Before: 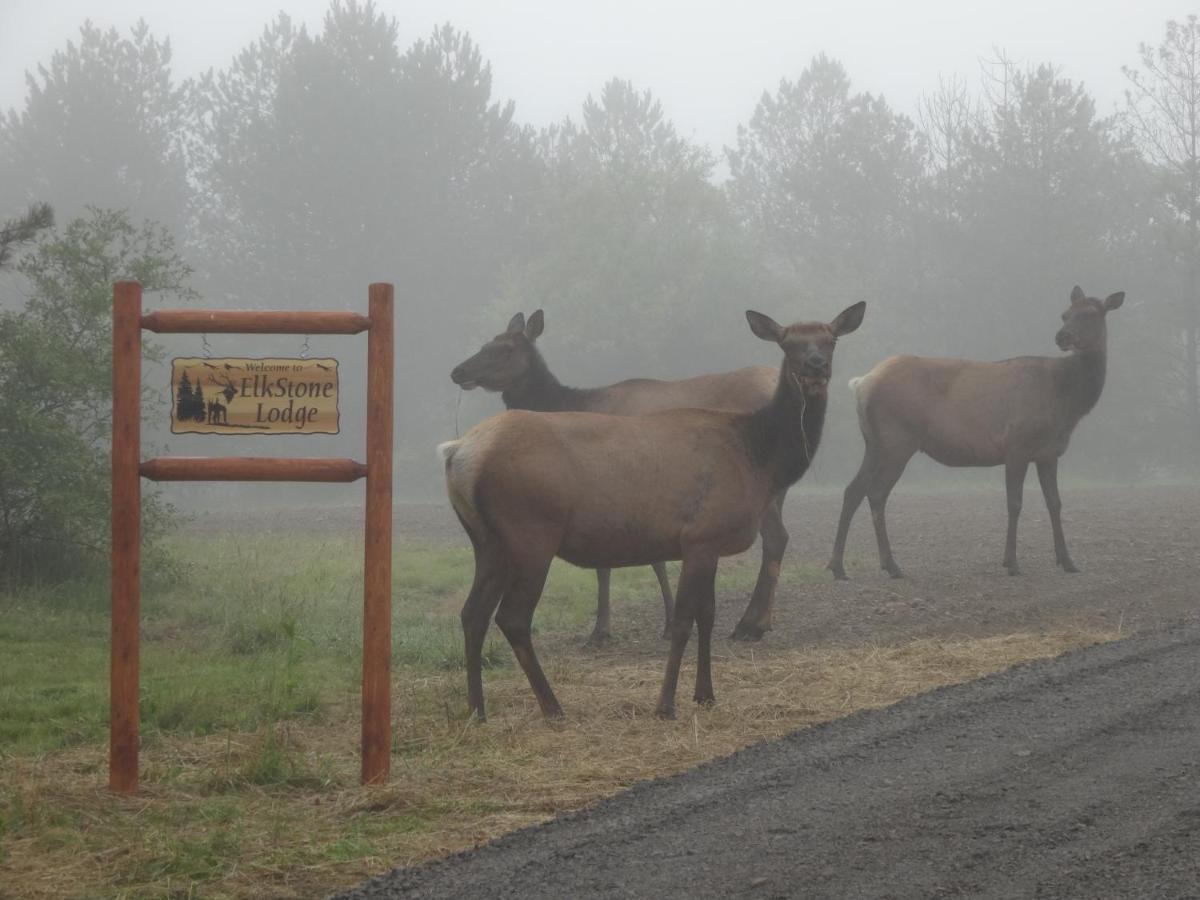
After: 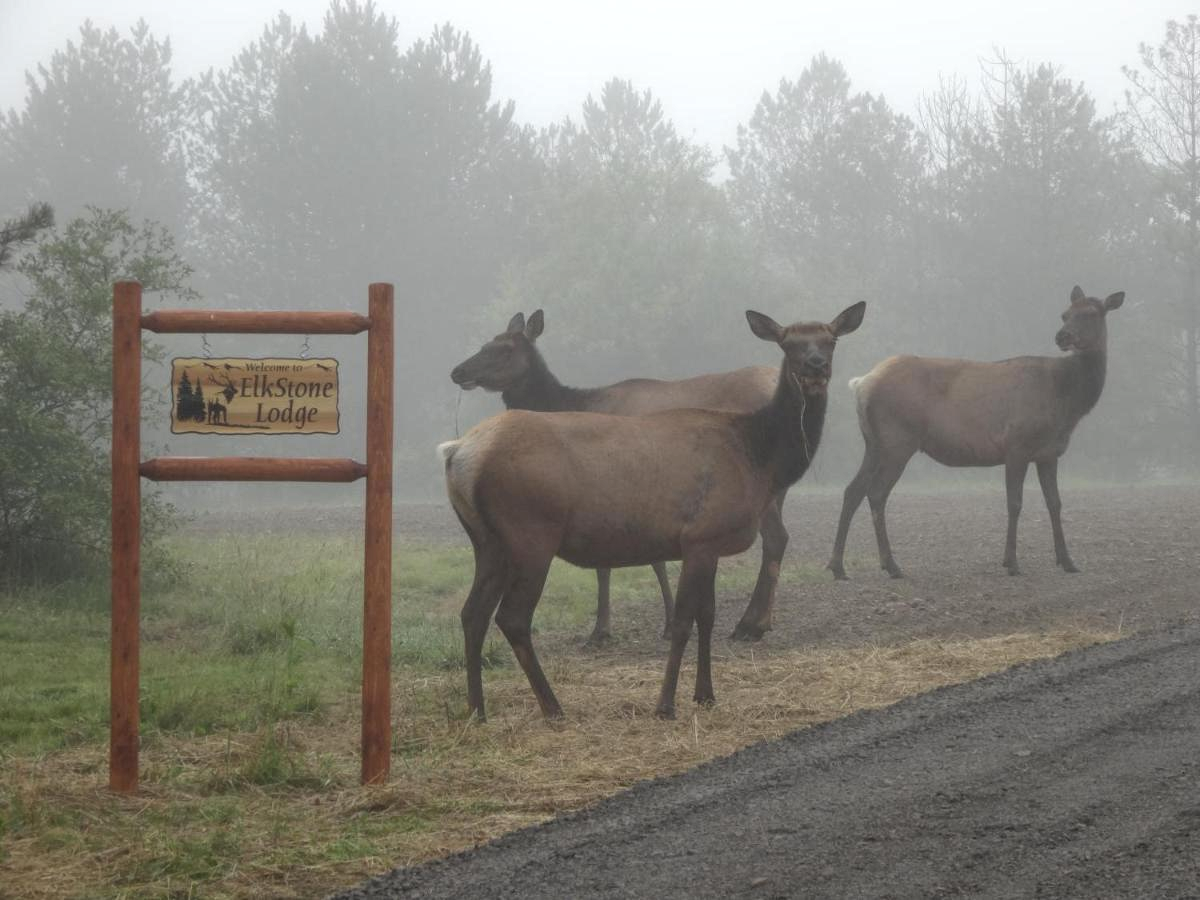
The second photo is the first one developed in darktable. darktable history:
color balance rgb: highlights gain › luminance 14.472%, perceptual saturation grading › global saturation 0.825%
local contrast: highlights 104%, shadows 102%, detail 131%, midtone range 0.2
